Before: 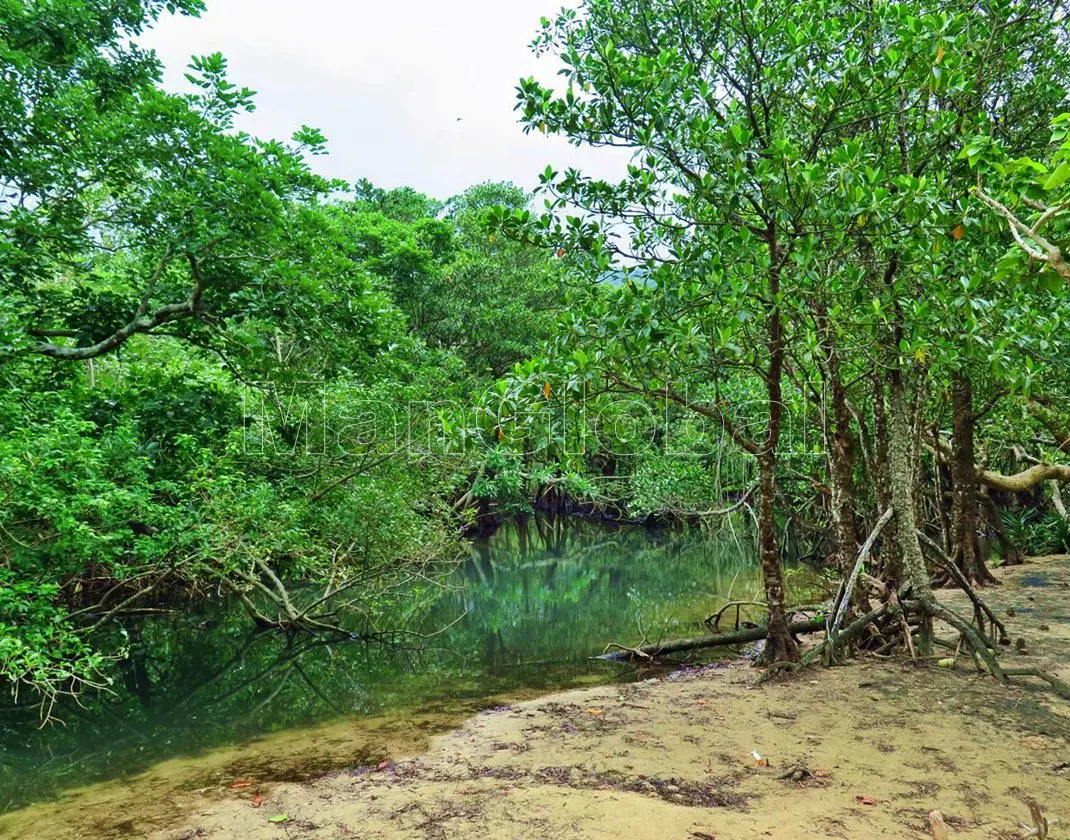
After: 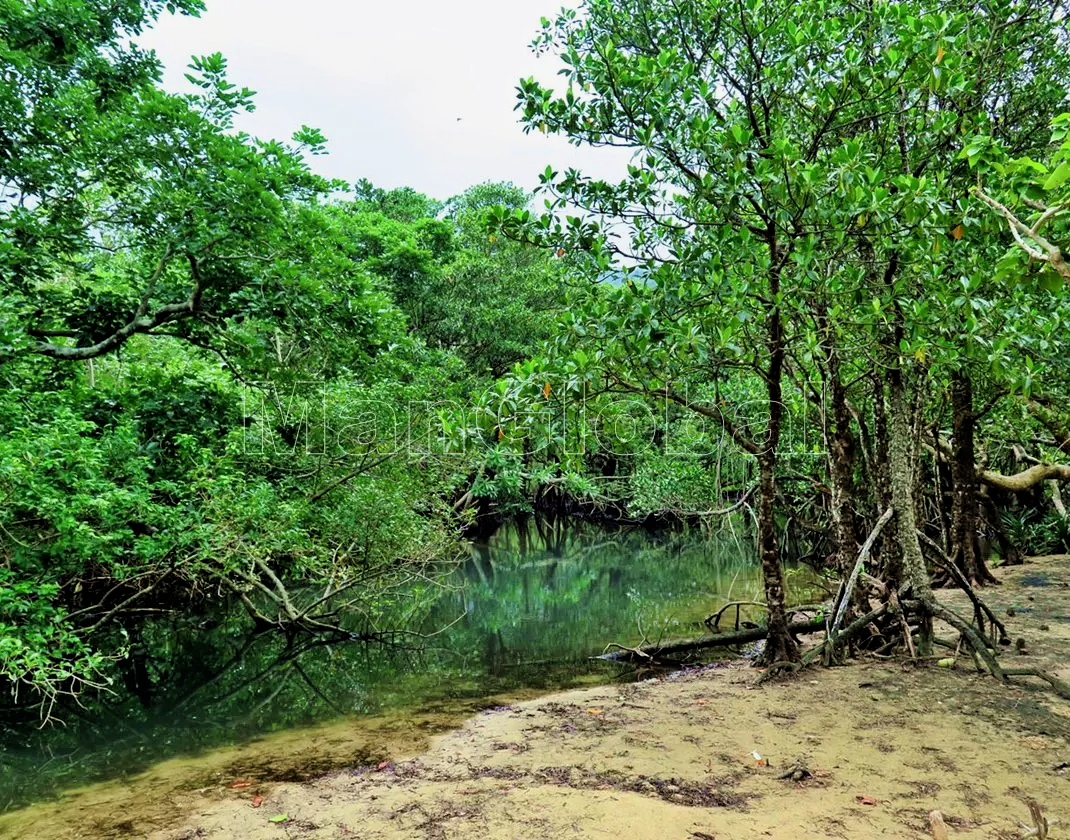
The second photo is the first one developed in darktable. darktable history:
filmic rgb: black relative exposure -4.96 EV, white relative exposure 2.84 EV, hardness 3.73
